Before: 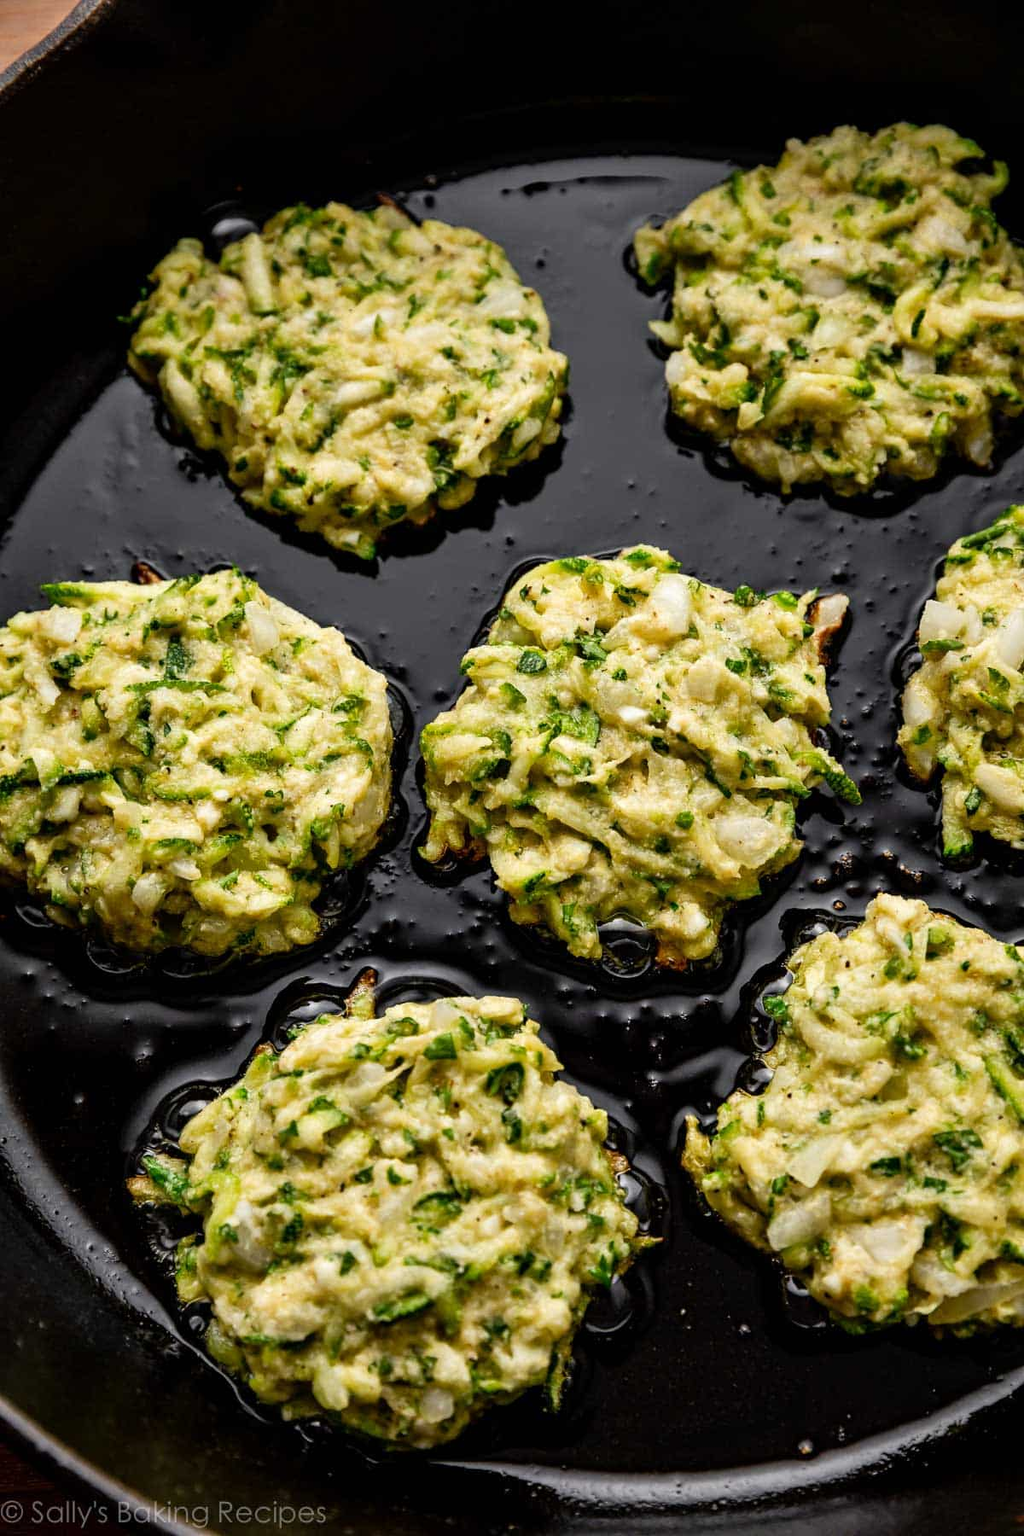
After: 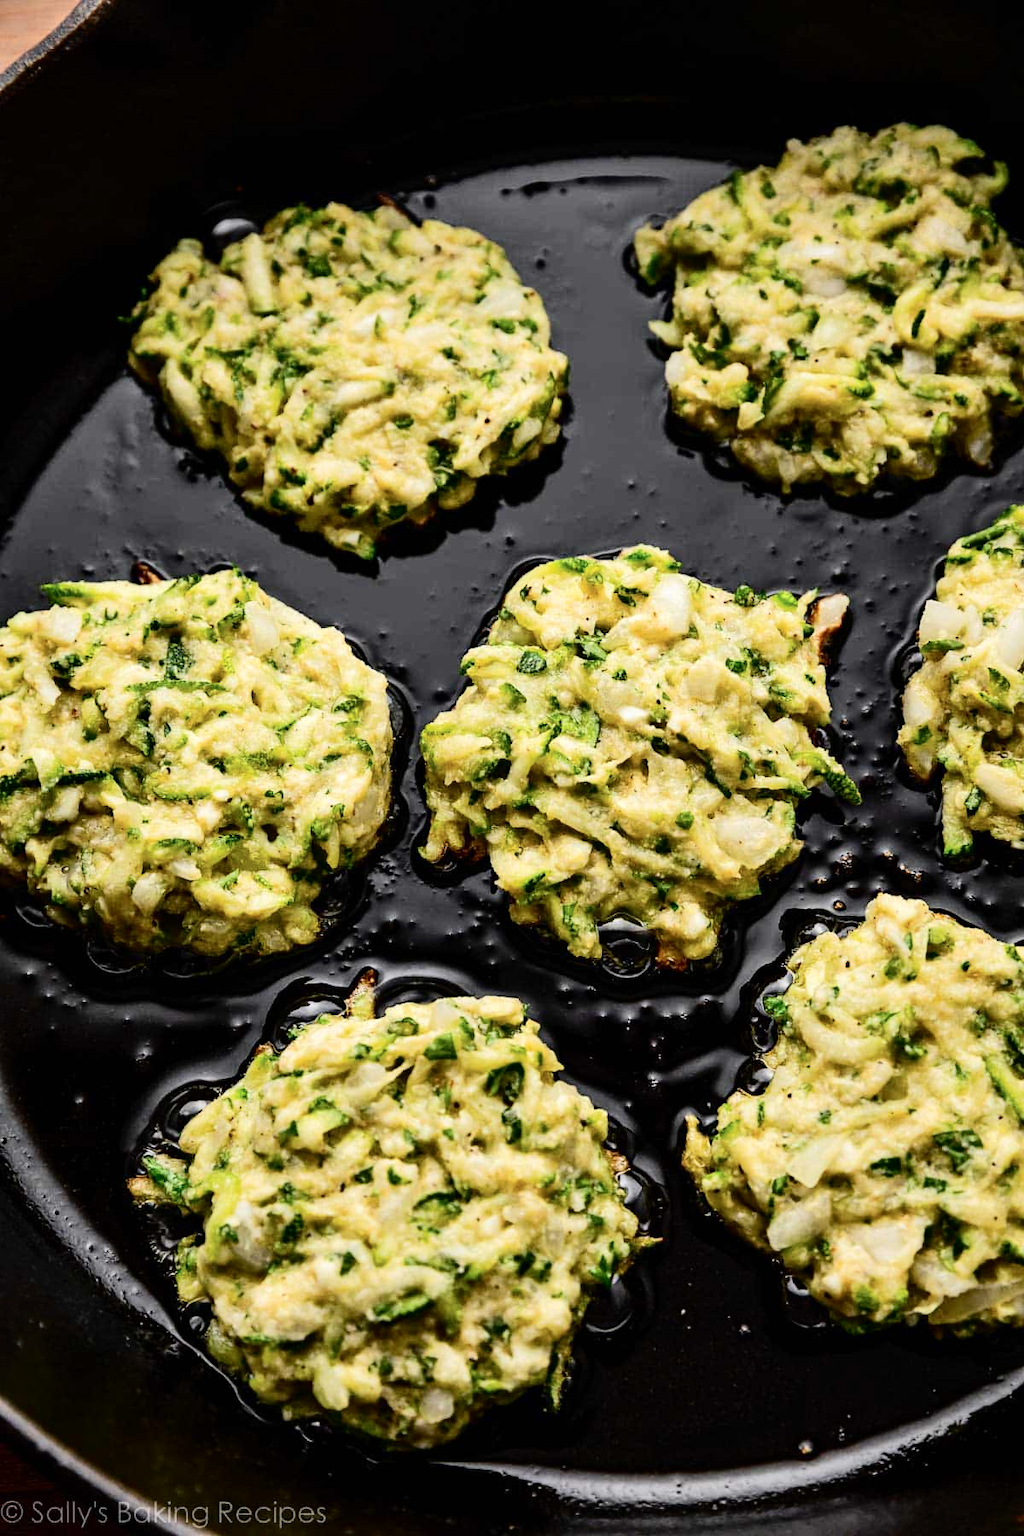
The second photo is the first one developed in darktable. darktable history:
tone curve: curves: ch0 [(0, 0) (0.003, 0.002) (0.011, 0.009) (0.025, 0.019) (0.044, 0.031) (0.069, 0.04) (0.1, 0.059) (0.136, 0.092) (0.177, 0.134) (0.224, 0.192) (0.277, 0.262) (0.335, 0.348) (0.399, 0.446) (0.468, 0.554) (0.543, 0.646) (0.623, 0.731) (0.709, 0.807) (0.801, 0.867) (0.898, 0.931) (1, 1)], color space Lab, independent channels, preserve colors none
